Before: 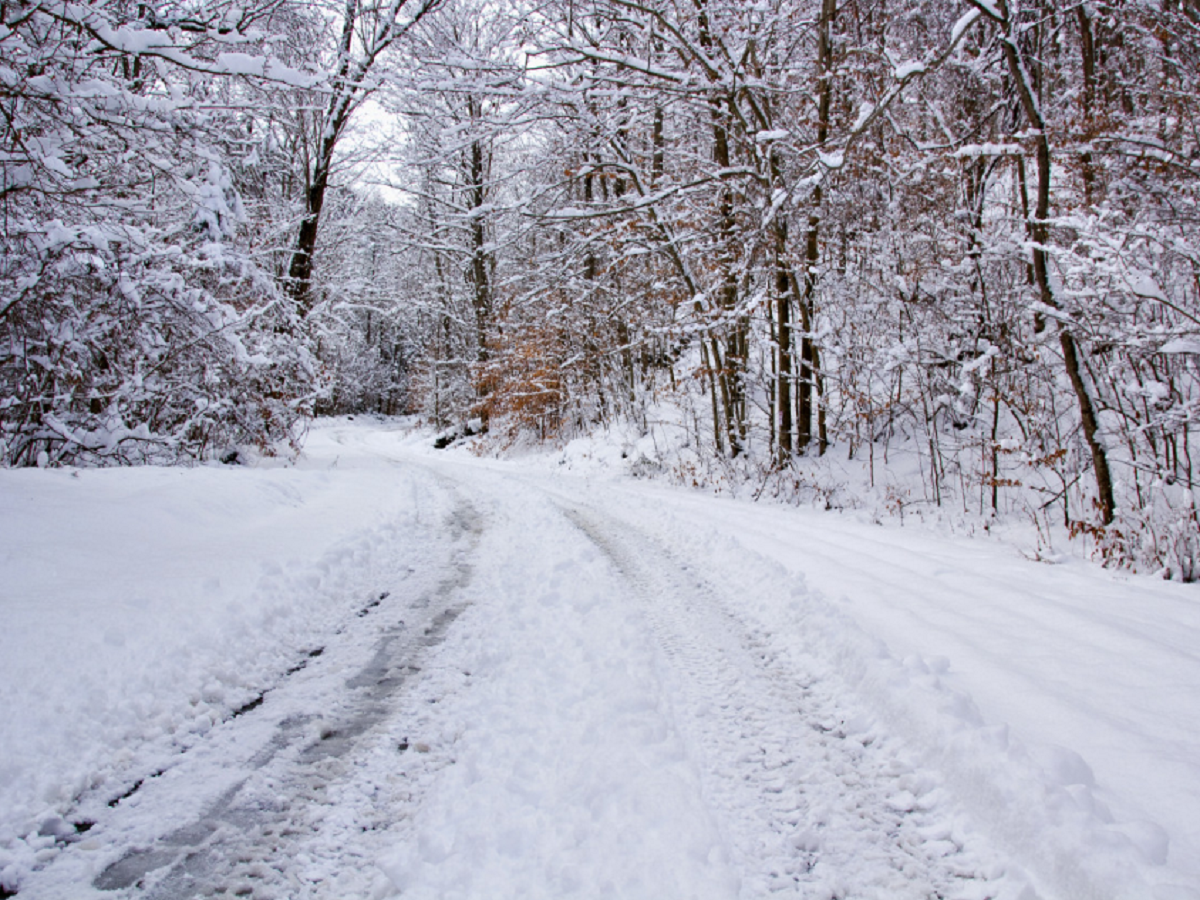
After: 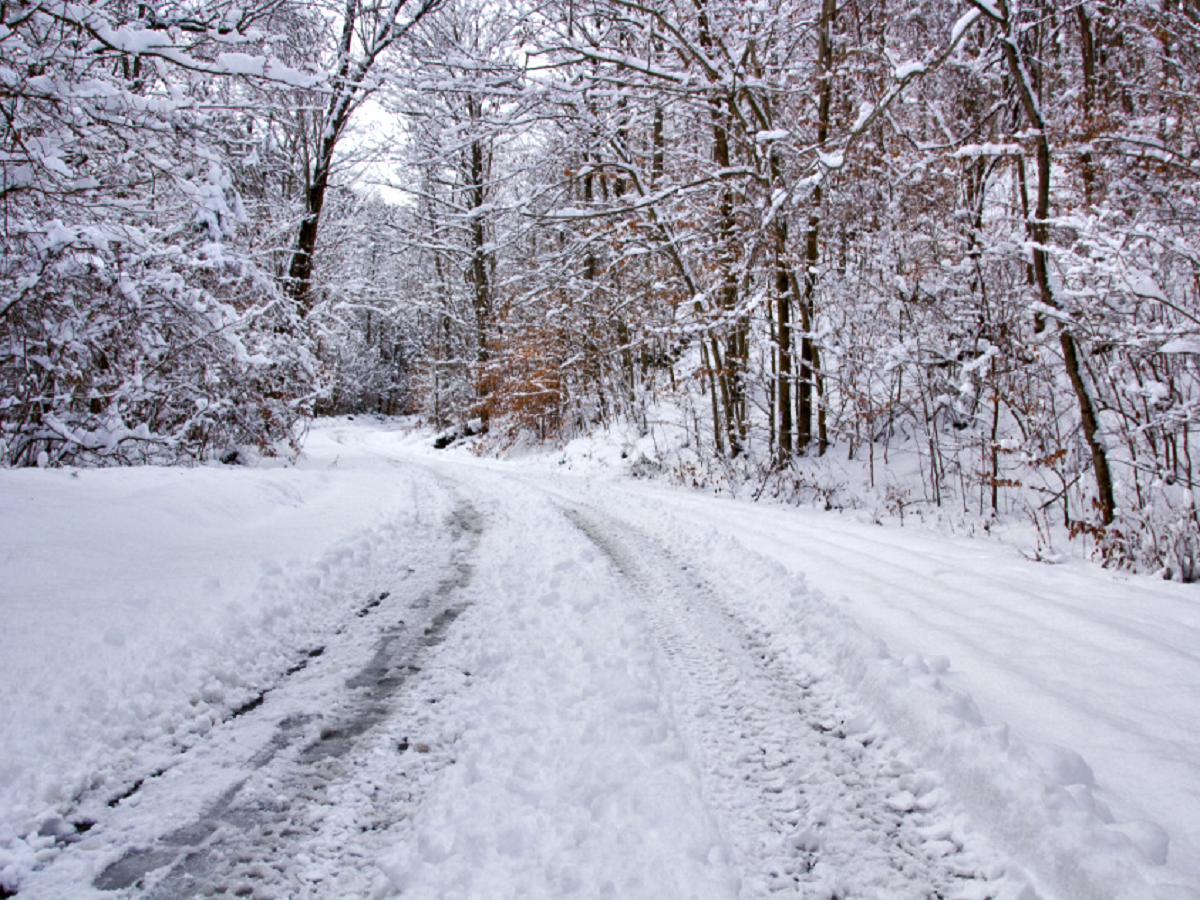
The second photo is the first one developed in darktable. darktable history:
shadows and highlights: highlights color adjustment 0.053%, soften with gaussian
exposure: exposure 0.201 EV, compensate highlight preservation false
